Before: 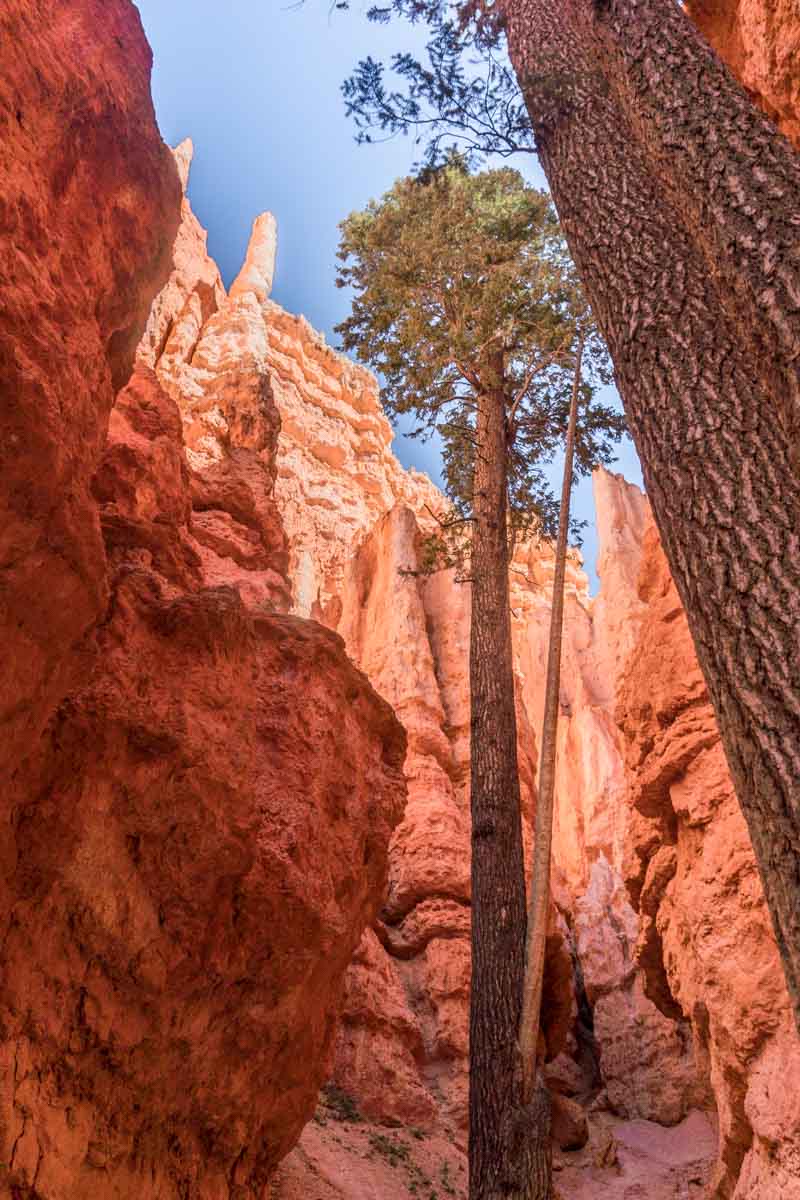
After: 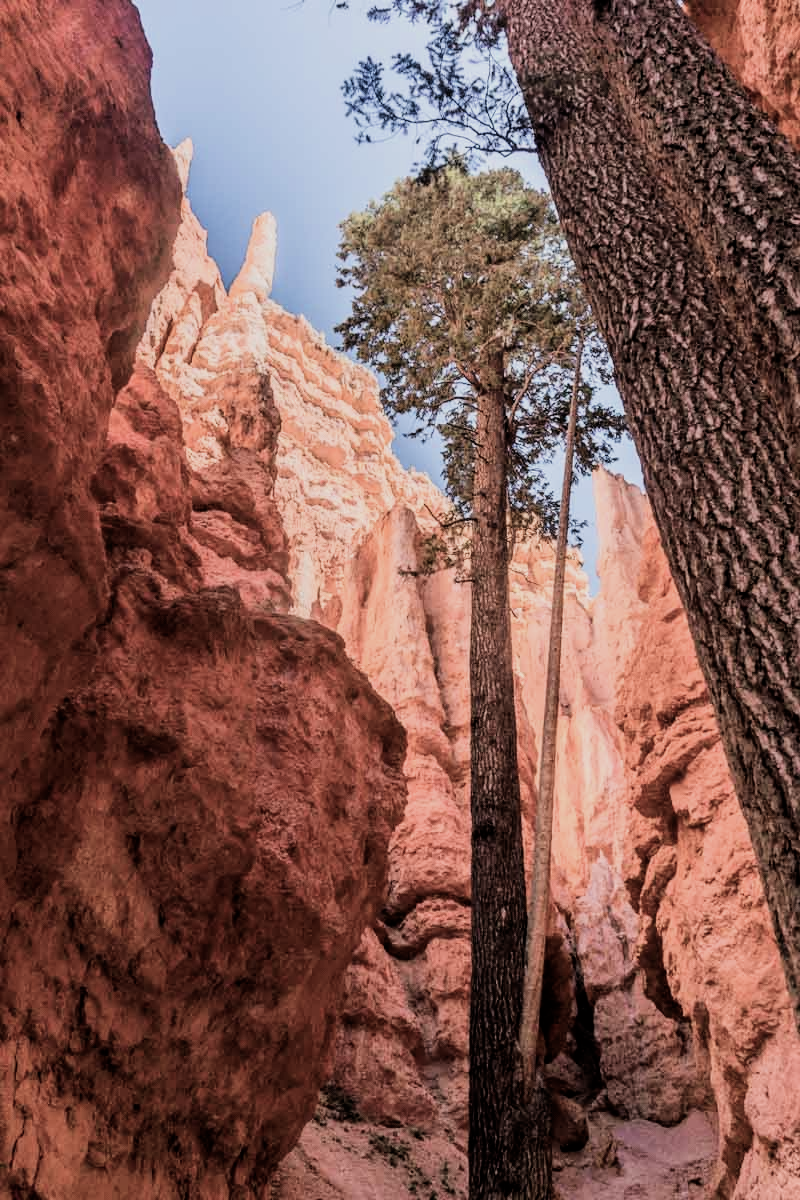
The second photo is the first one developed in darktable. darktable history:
filmic rgb: black relative exposure -4.97 EV, white relative exposure 3.97 EV, hardness 2.87, contrast 1.395
color balance rgb: perceptual saturation grading › global saturation -32.504%, global vibrance 12.066%
